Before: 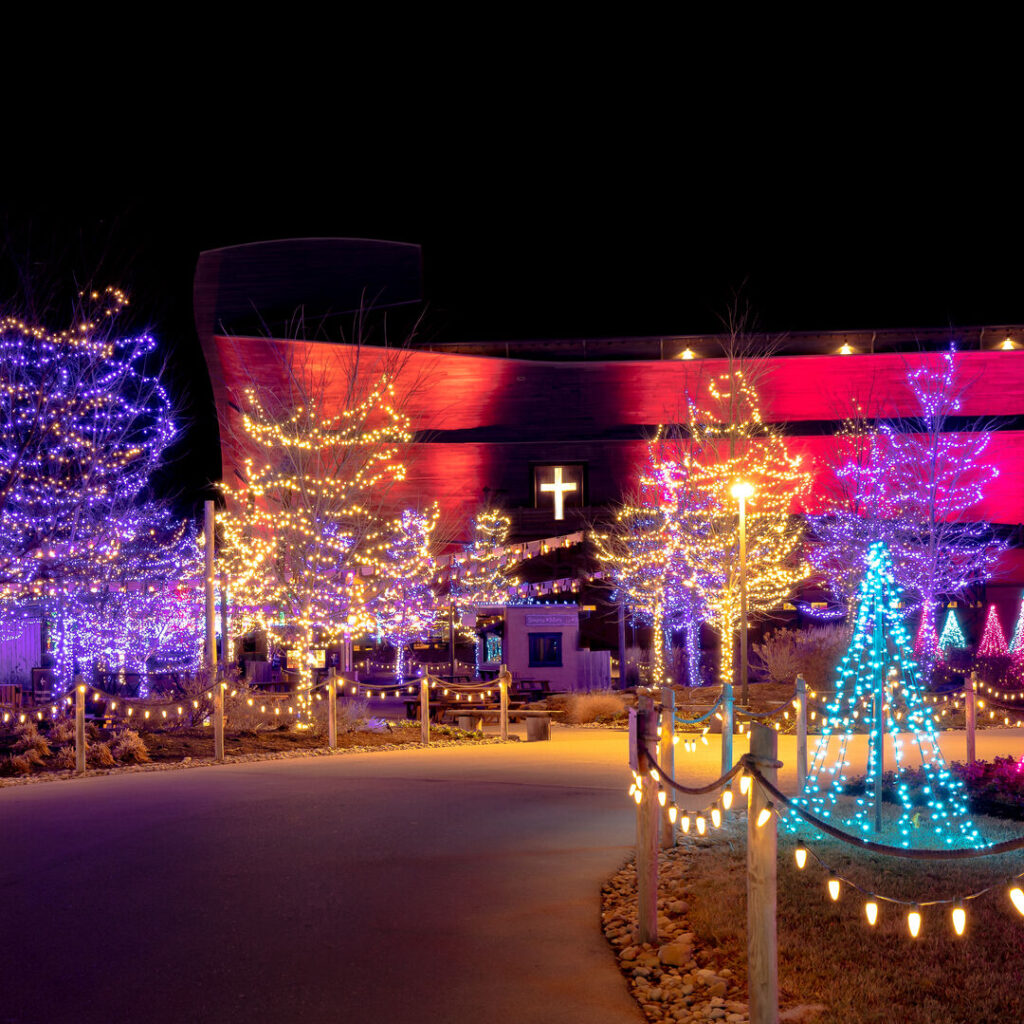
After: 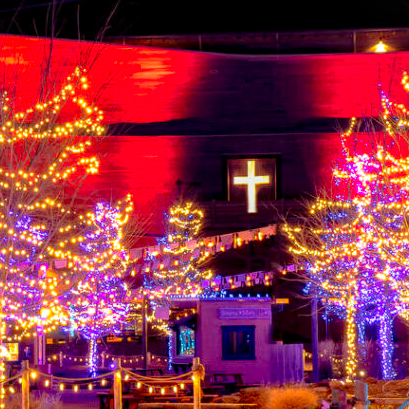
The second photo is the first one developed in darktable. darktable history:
crop: left 30%, top 30%, right 30%, bottom 30%
local contrast: detail 130%
bloom: size 9%, threshold 100%, strength 7%
contrast brightness saturation: saturation 0.5
